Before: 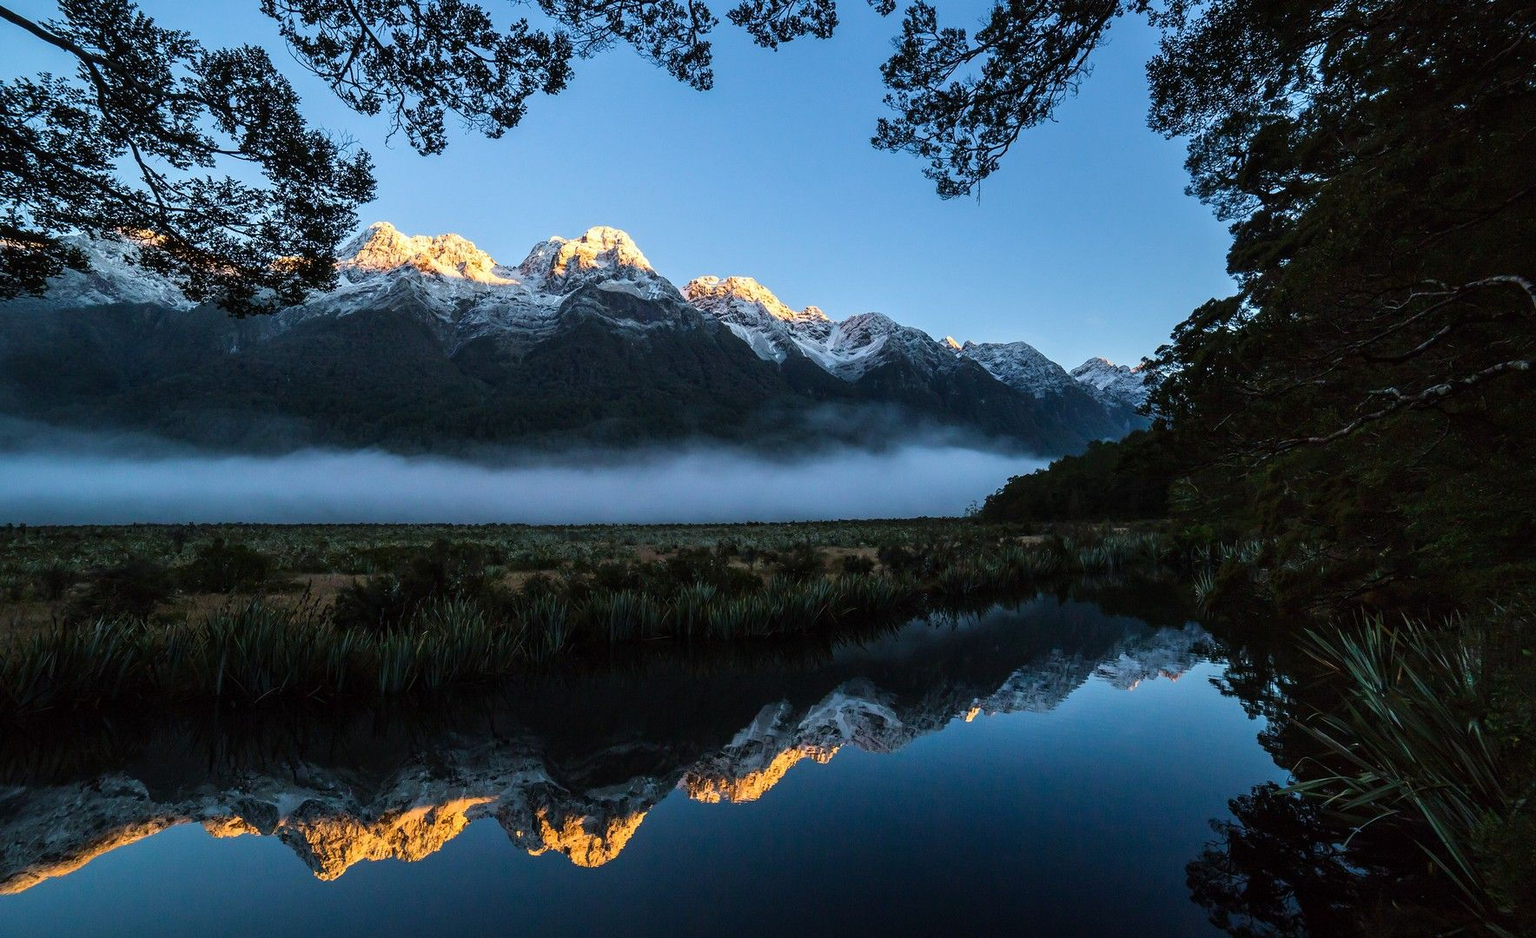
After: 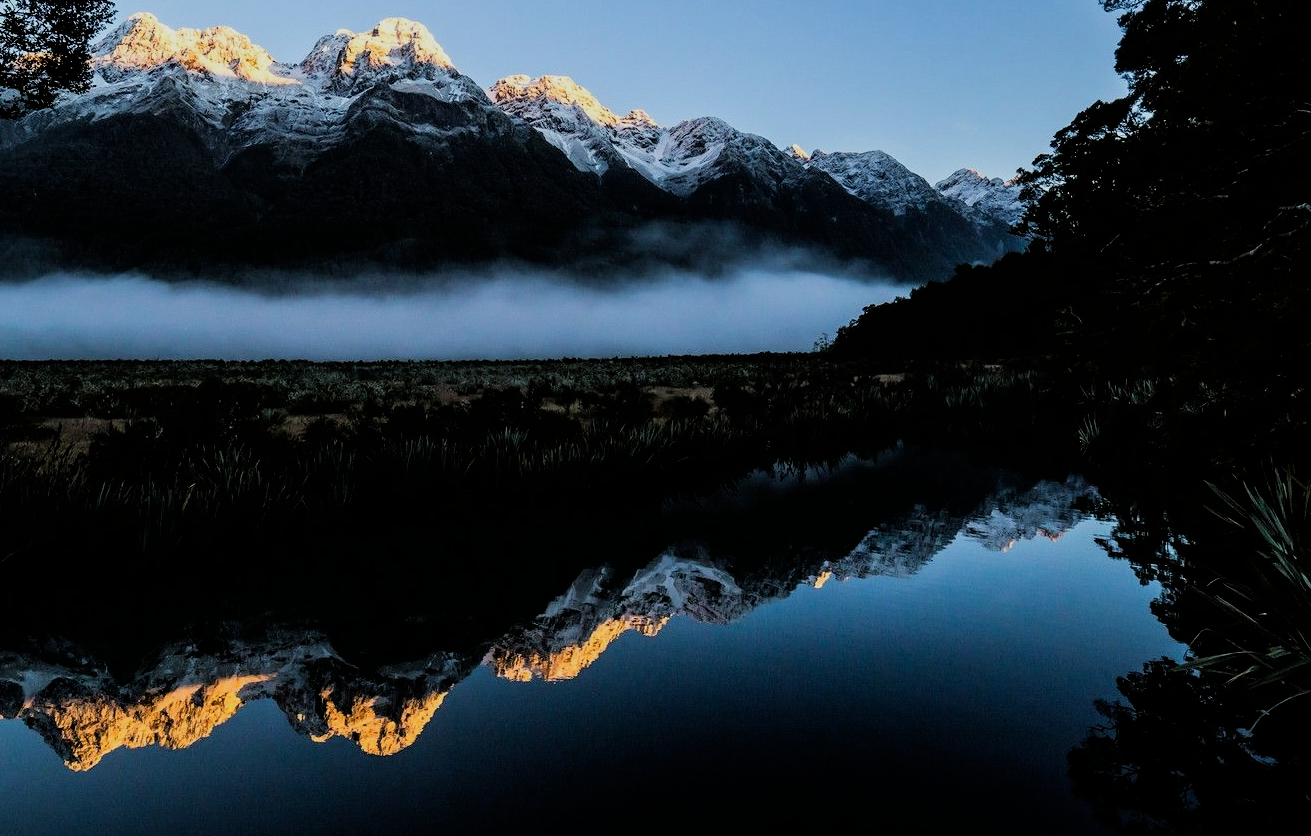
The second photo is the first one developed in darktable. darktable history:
crop: left 16.855%, top 22.583%, right 8.95%
filmic rgb: black relative exposure -5.02 EV, white relative exposure 3.99 EV, threshold 3.03 EV, hardness 2.88, contrast 1.195, highlights saturation mix -30.16%, iterations of high-quality reconstruction 0, enable highlight reconstruction true
